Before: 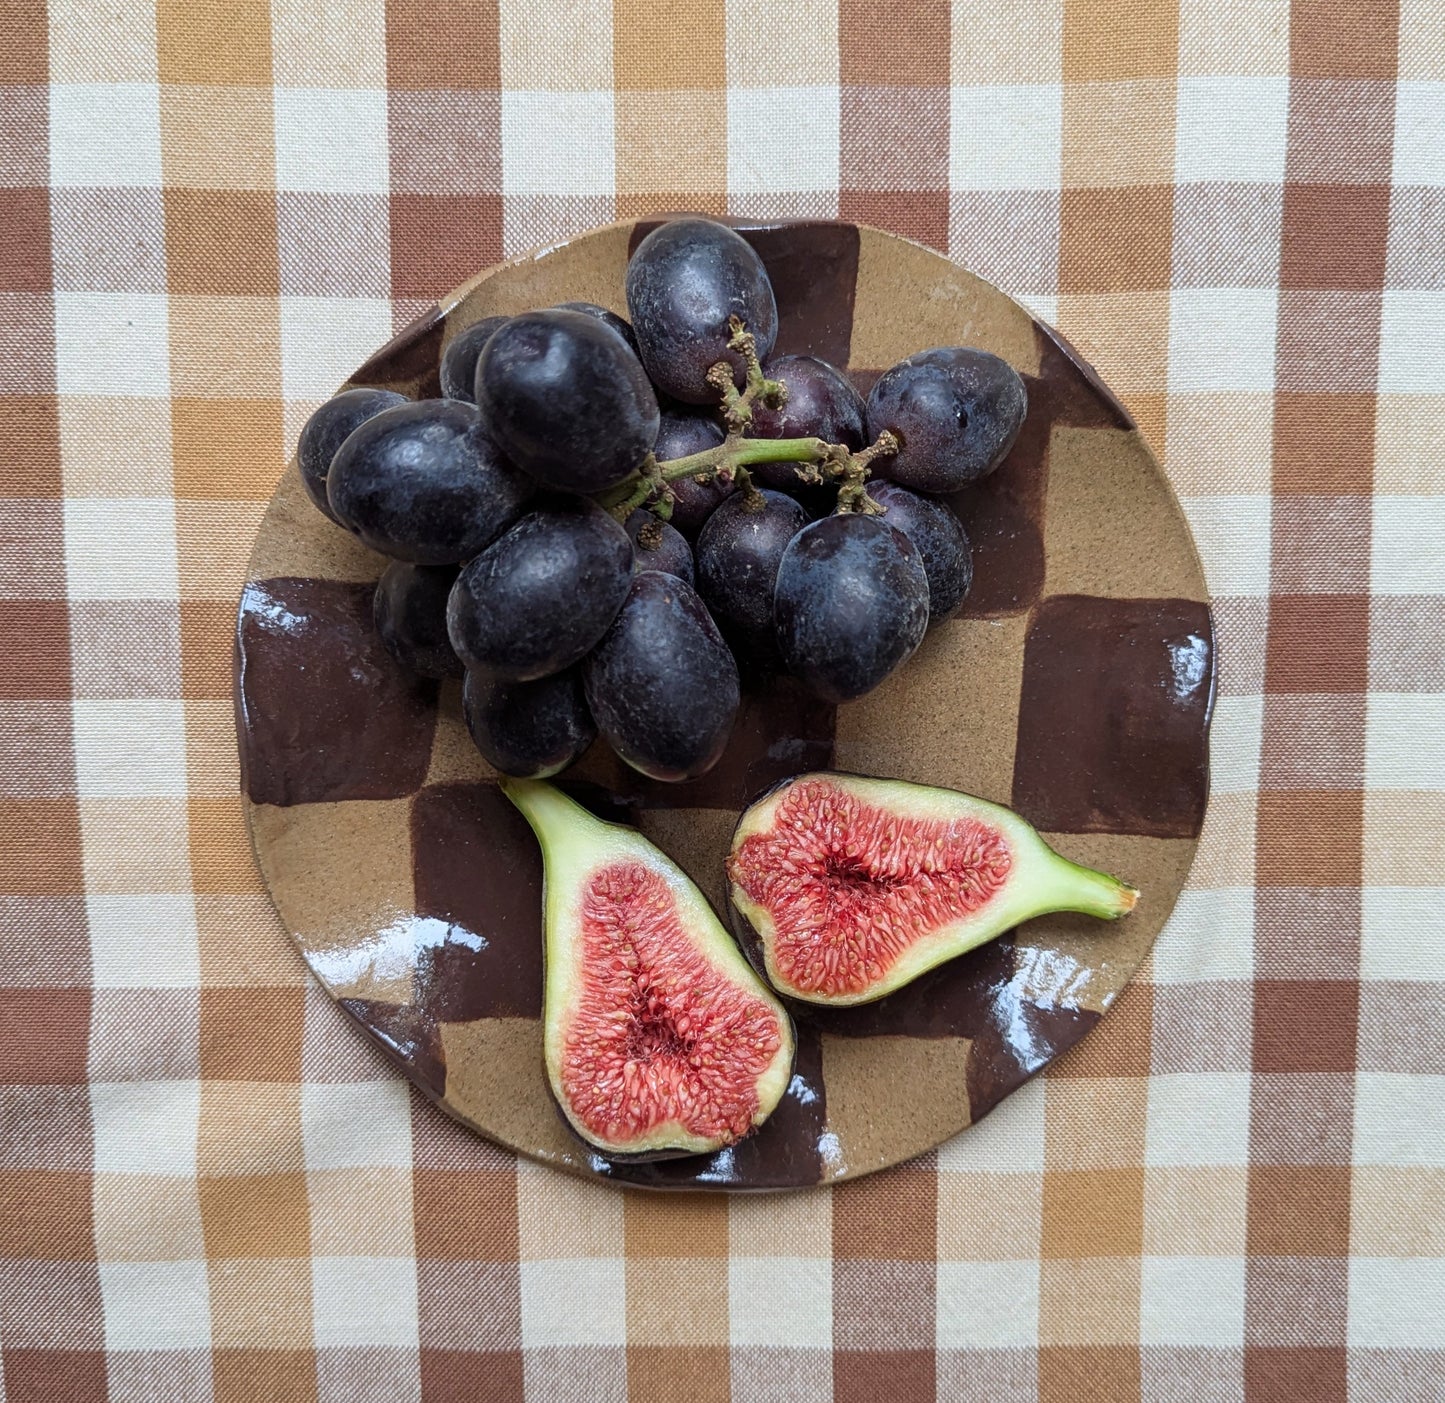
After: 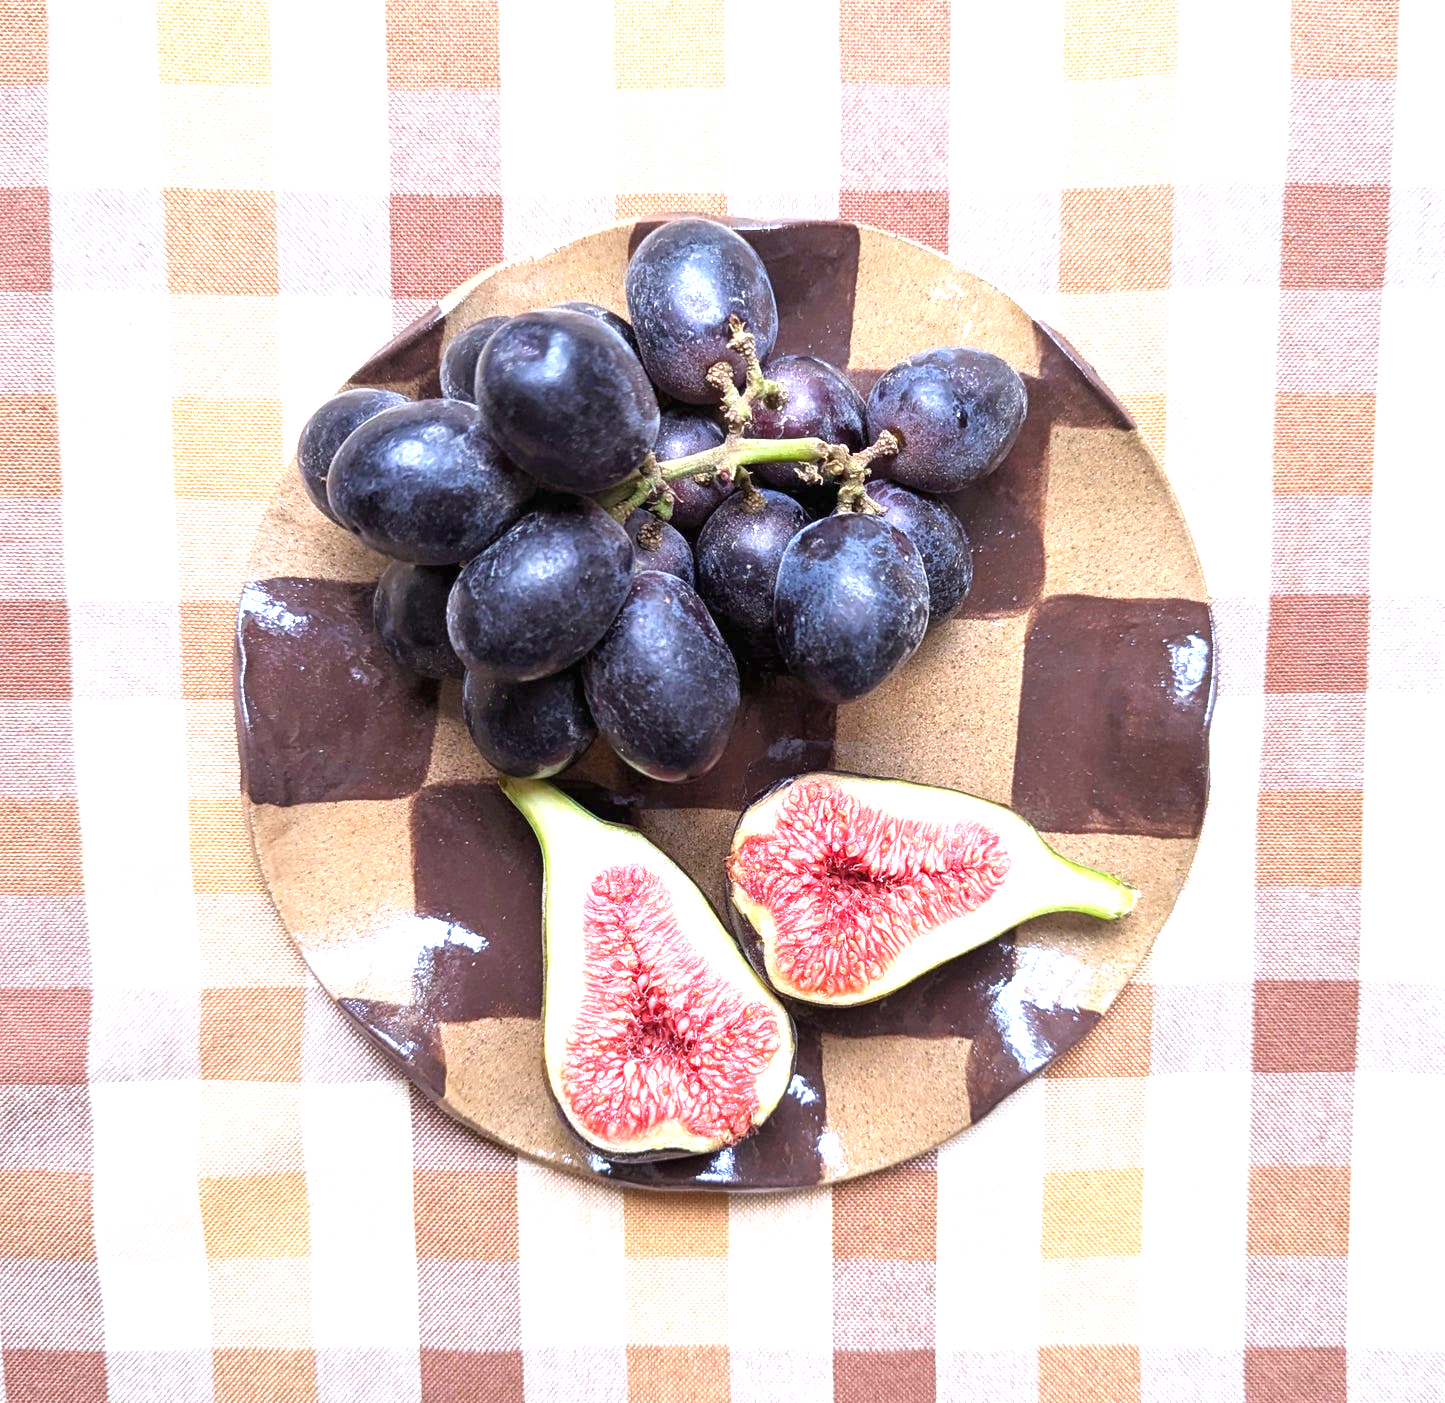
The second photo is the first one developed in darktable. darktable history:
exposure: black level correction 0, exposure 1.675 EV, compensate exposure bias true, compensate highlight preservation false
white balance: red 1.004, blue 1.096
